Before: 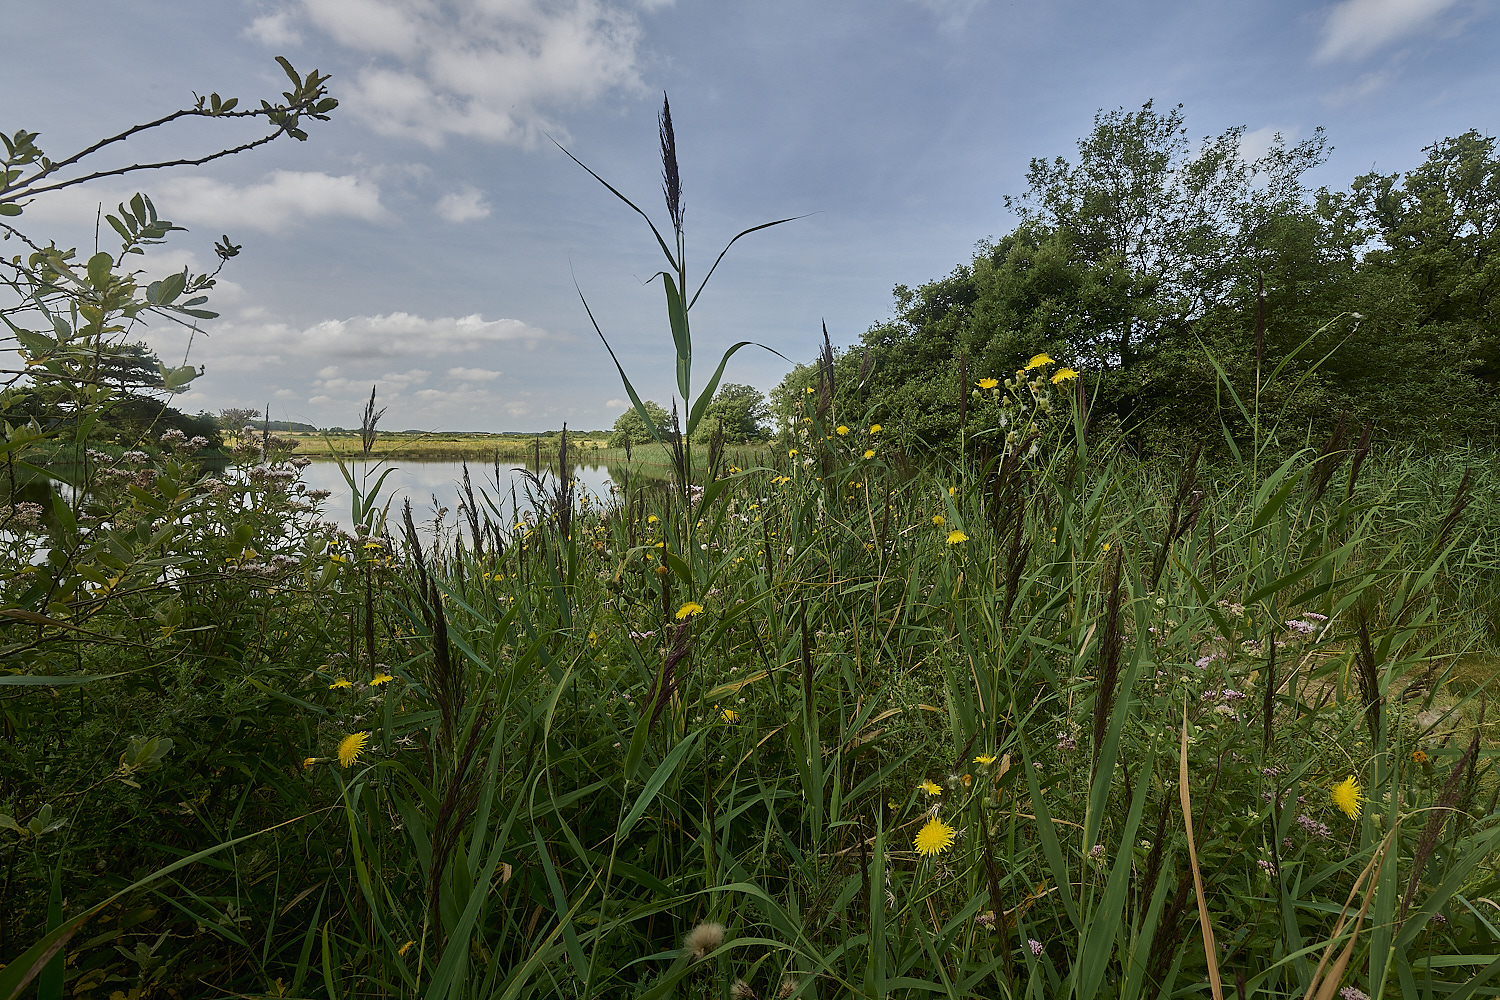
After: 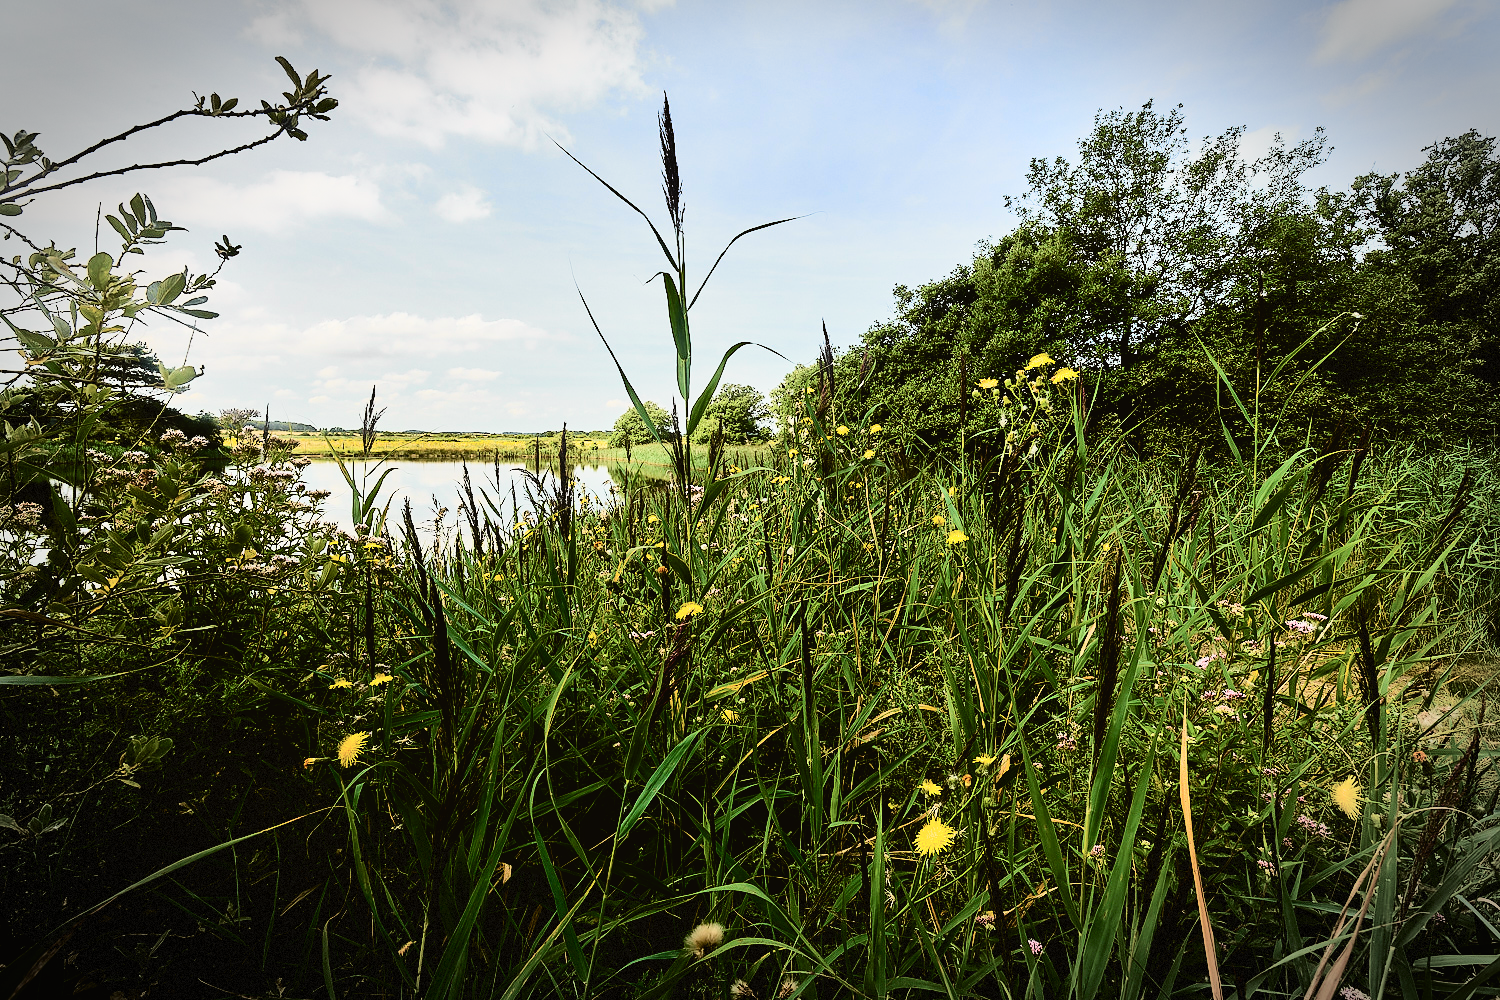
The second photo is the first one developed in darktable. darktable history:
color balance rgb: perceptual saturation grading › global saturation 31.257%, perceptual brilliance grading › global brilliance 3.373%
filmic rgb: black relative exposure -5.13 EV, white relative exposure 3.98 EV, threshold 2.95 EV, hardness 2.9, contrast 1.401, highlights saturation mix -21.24%, iterations of high-quality reconstruction 0, enable highlight reconstruction true
vignetting: automatic ratio true, dithering 8-bit output
exposure: black level correction 0.001, exposure 0.498 EV, compensate highlight preservation false
tone curve: curves: ch0 [(0, 0.026) (0.184, 0.172) (0.391, 0.468) (0.446, 0.56) (0.605, 0.758) (0.831, 0.931) (0.992, 1)]; ch1 [(0, 0) (0.437, 0.447) (0.501, 0.502) (0.538, 0.539) (0.574, 0.589) (0.617, 0.64) (0.699, 0.749) (0.859, 0.919) (1, 1)]; ch2 [(0, 0) (0.33, 0.301) (0.421, 0.443) (0.447, 0.482) (0.499, 0.509) (0.538, 0.564) (0.585, 0.615) (0.664, 0.664) (1, 1)], color space Lab, independent channels, preserve colors none
